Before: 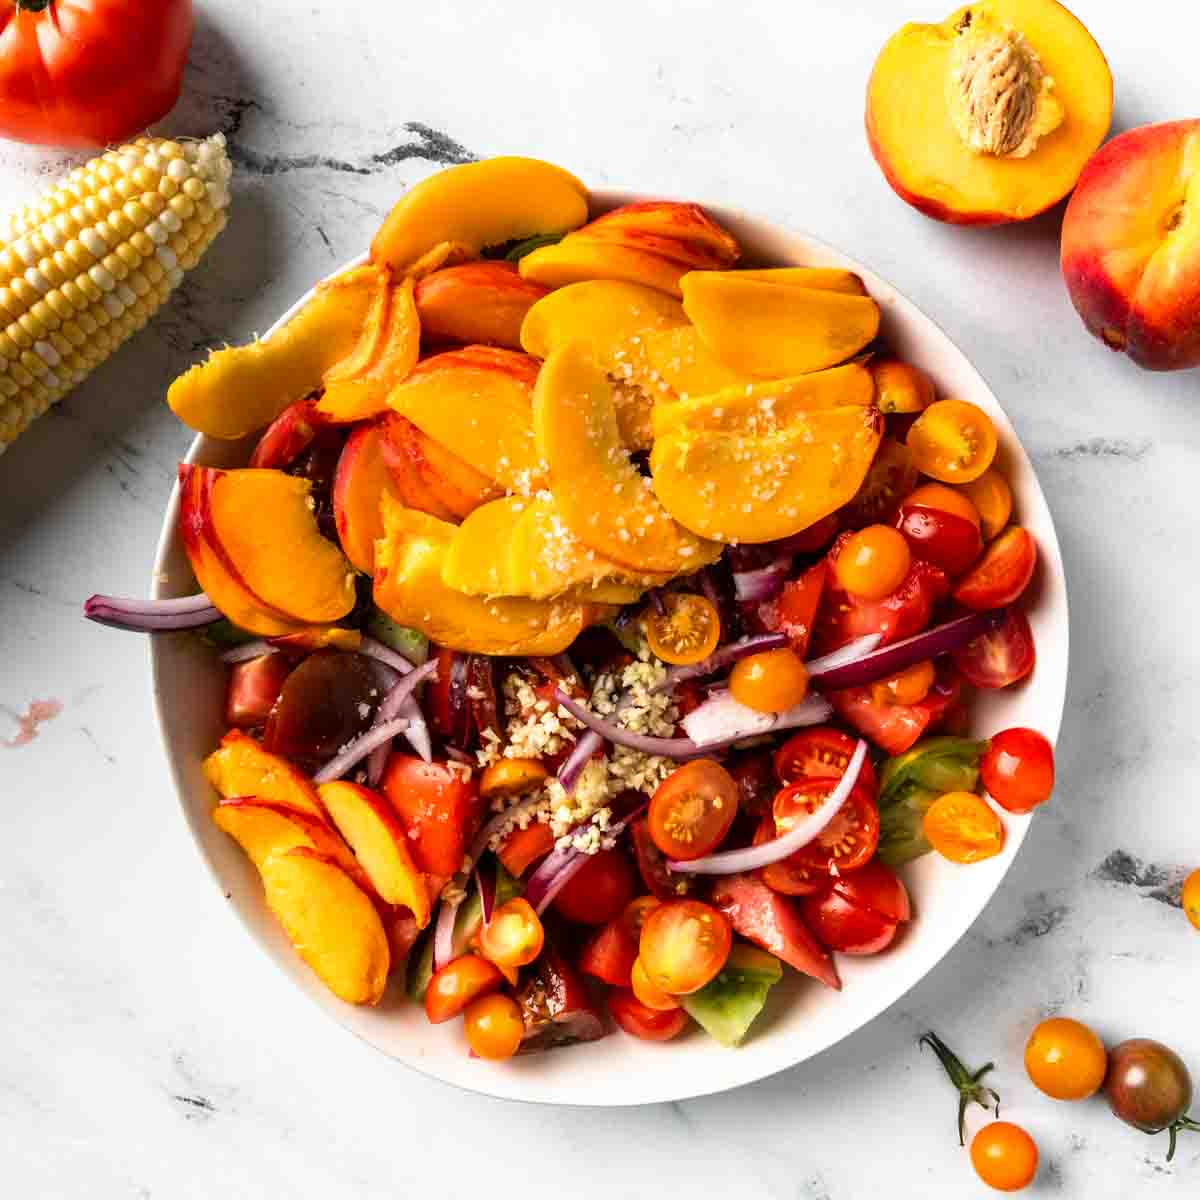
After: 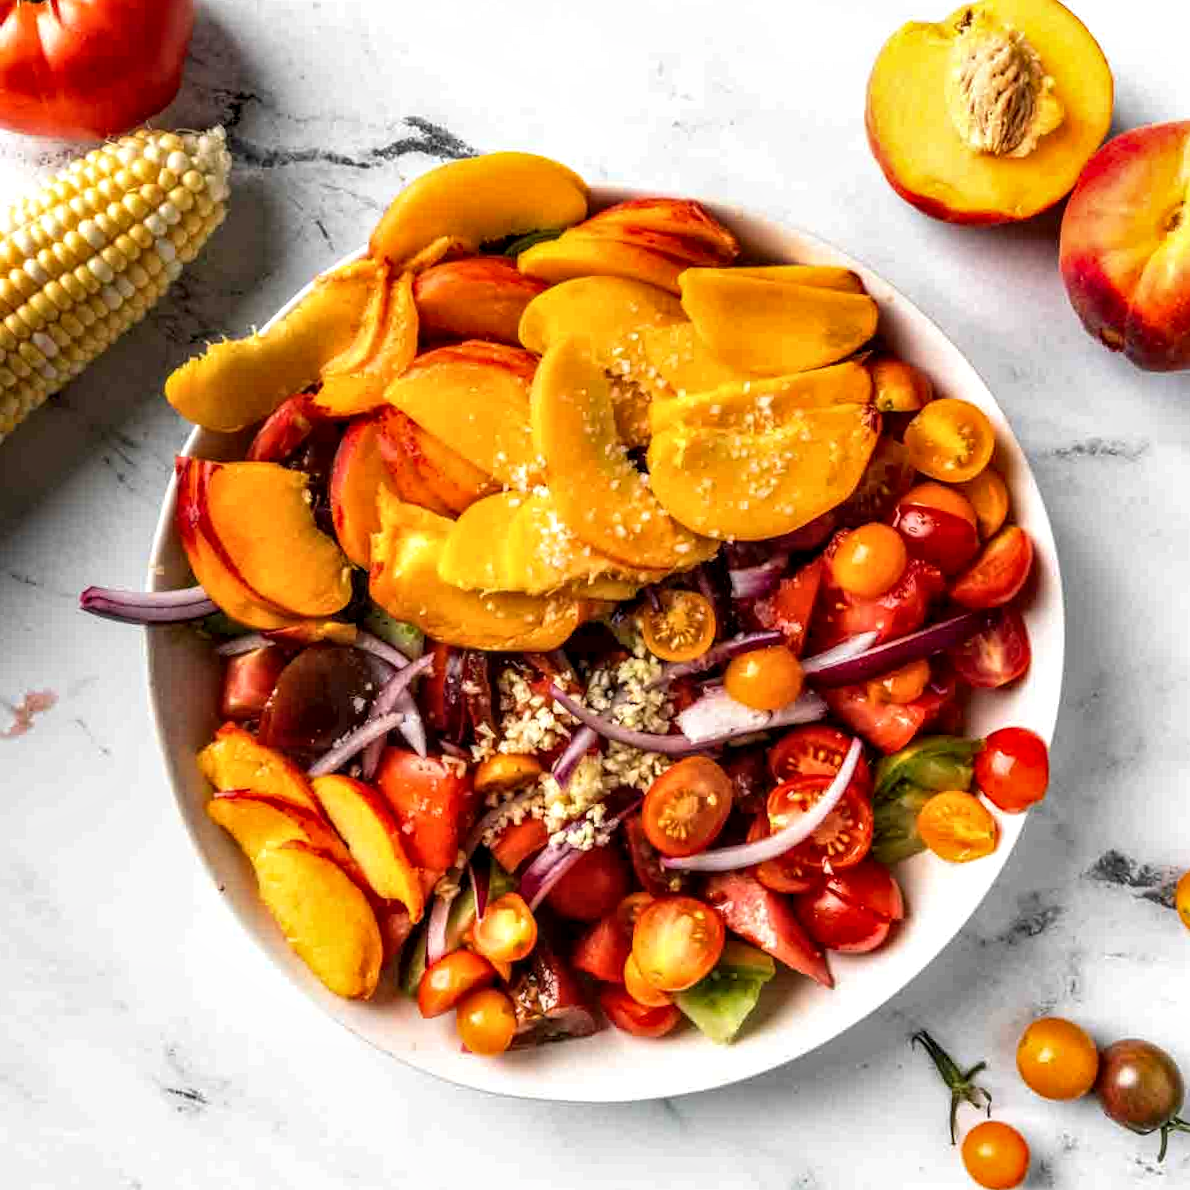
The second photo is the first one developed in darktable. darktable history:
crop and rotate: angle -0.481°
local contrast: highlights 62%, detail 143%, midtone range 0.427
